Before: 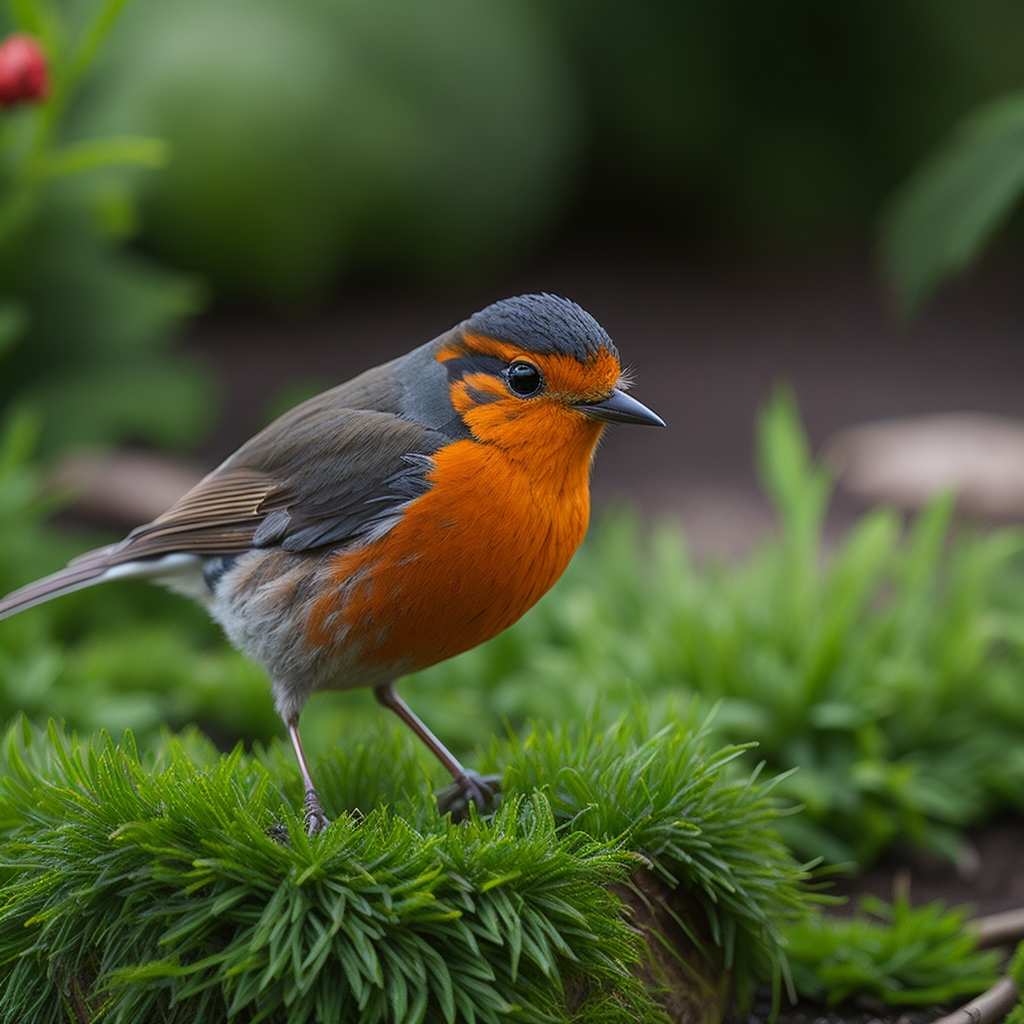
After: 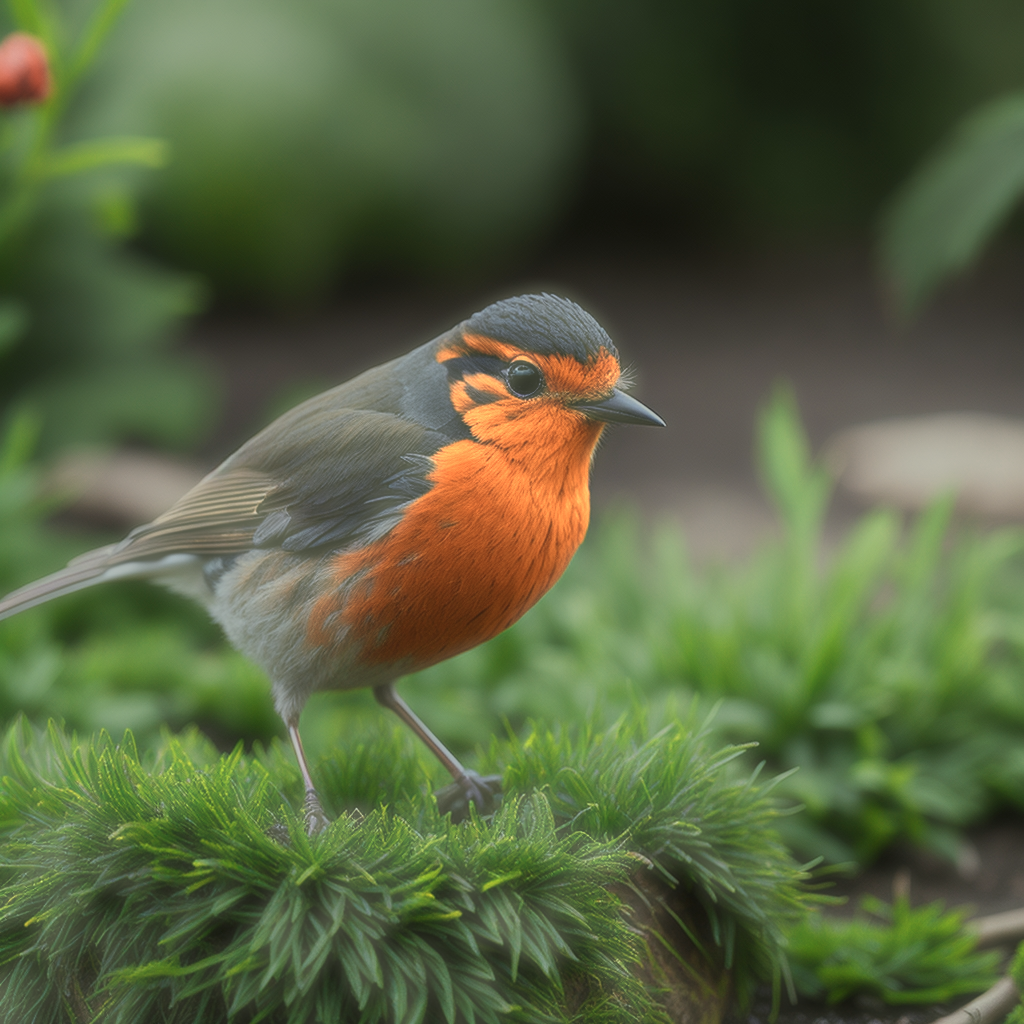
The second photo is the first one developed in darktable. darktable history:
haze removal: strength -0.9, distance 0.23, compatibility mode true
color zones: curves: ch0 [(0.018, 0.548) (0.224, 0.64) (0.425, 0.447) (0.675, 0.575) (0.732, 0.579)]; ch1 [(0.066, 0.487) (0.25, 0.5) (0.404, 0.43) (0.75, 0.421) (0.956, 0.421)]; ch2 [(0.044, 0.561) (0.215, 0.465) (0.399, 0.544) (0.465, 0.548) (0.614, 0.447) (0.724, 0.43) (0.882, 0.623) (0.956, 0.632)]
color balance rgb: linear chroma grading › global chroma 14.768%, perceptual saturation grading › global saturation 0.577%, global vibrance 3.029%
